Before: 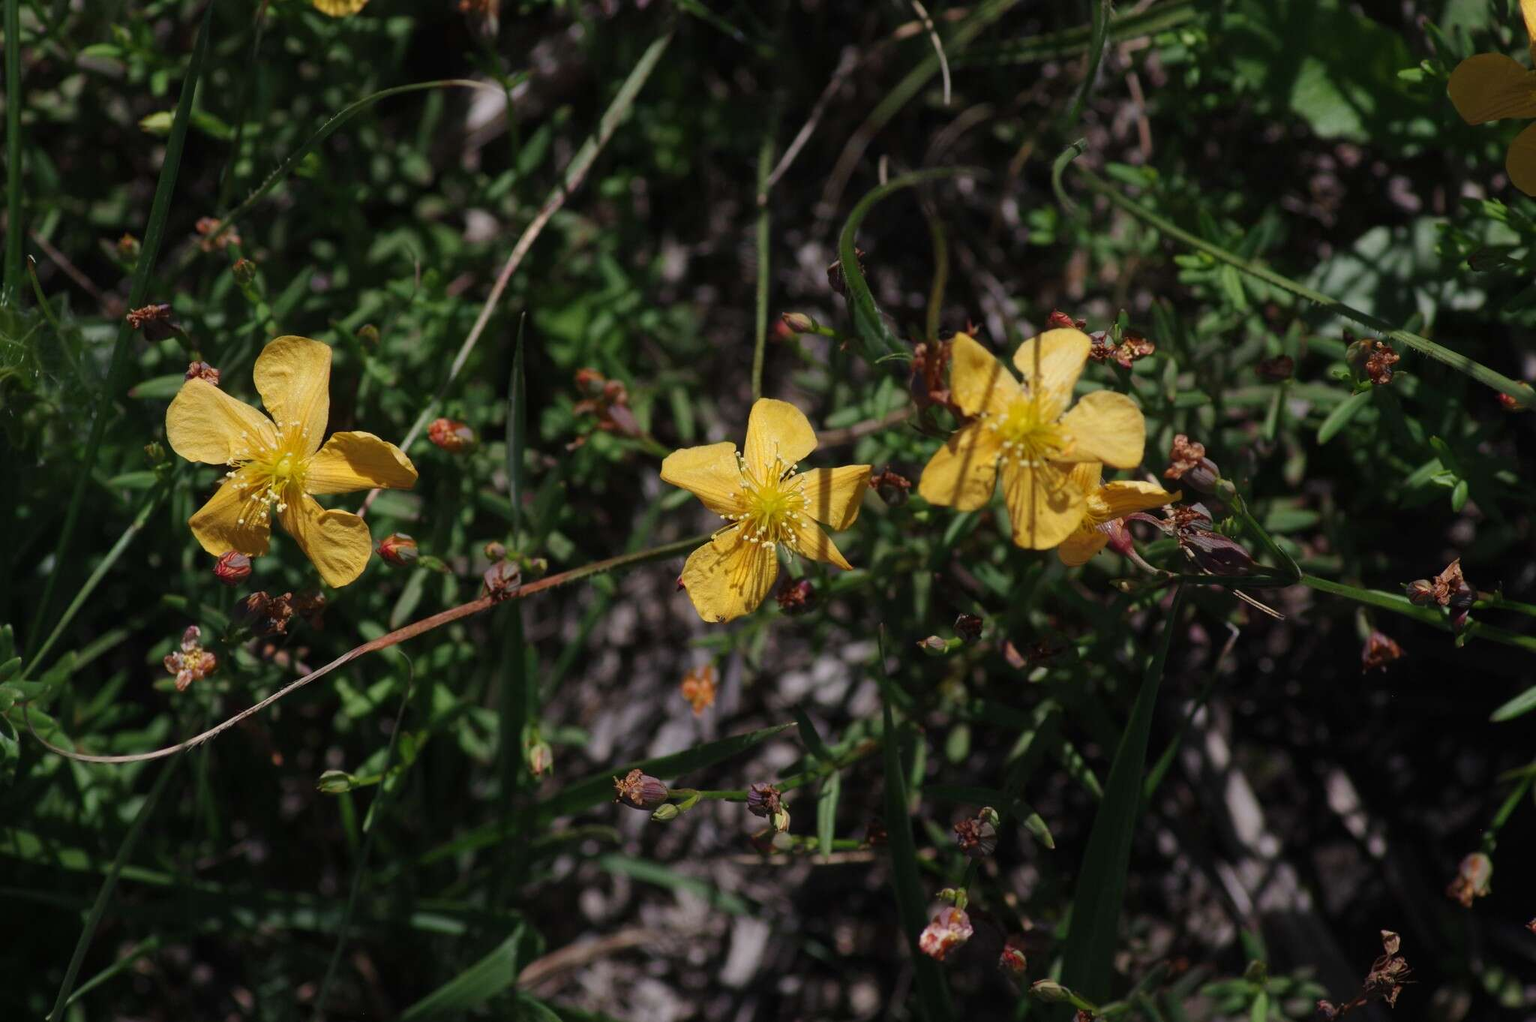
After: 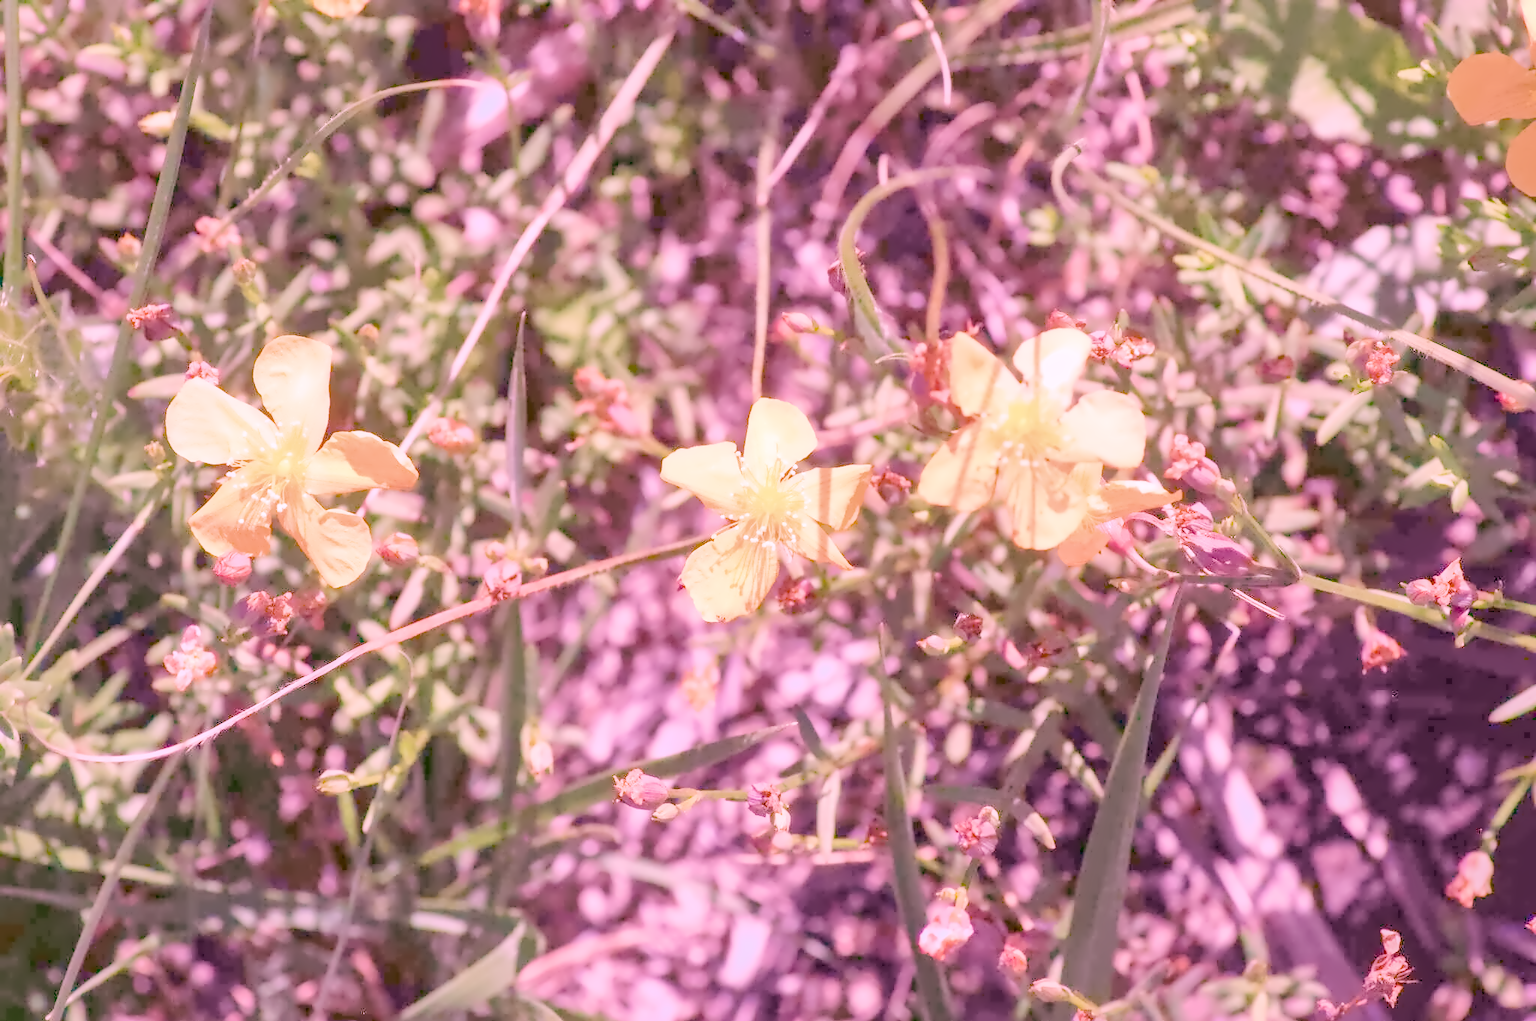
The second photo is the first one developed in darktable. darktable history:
local contrast: on, module defaults
color calibration: illuminant as shot in camera, x 0.358, y 0.373, temperature 4628.91 K
color balance rgb: perceptual saturation grading › global saturation 20%, perceptual saturation grading › highlights -25%, perceptual saturation grading › shadows 25%
denoise (profiled): preserve shadows 1.52, scattering 0.002, a [-1, 0, 0], compensate highlight preservation false
exposure: black level correction 0, exposure 1.1 EV, compensate exposure bias true, compensate highlight preservation false
filmic rgb: black relative exposure -7.65 EV, white relative exposure 4.56 EV, hardness 3.61, contrast 1.05
haze removal: compatibility mode true, adaptive false
highlight reconstruction: on, module defaults
hot pixels: on, module defaults
lens correction: scale 1, crop 1, focal 16, aperture 5.6, distance 1000, camera "Canon EOS RP", lens "Canon RF 16mm F2.8 STM"
shadows and highlights: on, module defaults
white balance: red 2.229, blue 1.46
velvia: on, module defaults
raw chromatic aberrations: on, module defaults
tone equalizer "contrast tone curve: soft": -8 EV -0.417 EV, -7 EV -0.389 EV, -6 EV -0.333 EV, -5 EV -0.222 EV, -3 EV 0.222 EV, -2 EV 0.333 EV, -1 EV 0.389 EV, +0 EV 0.417 EV, edges refinement/feathering 500, mask exposure compensation -1.57 EV, preserve details no
contrast equalizer "denoise": octaves 7, y [[0.5 ×6], [0.5 ×6], [0.5 ×6], [0, 0.033, 0.067, 0.1, 0.133, 0.167], [0, 0.05, 0.1, 0.15, 0.2, 0.25]]
